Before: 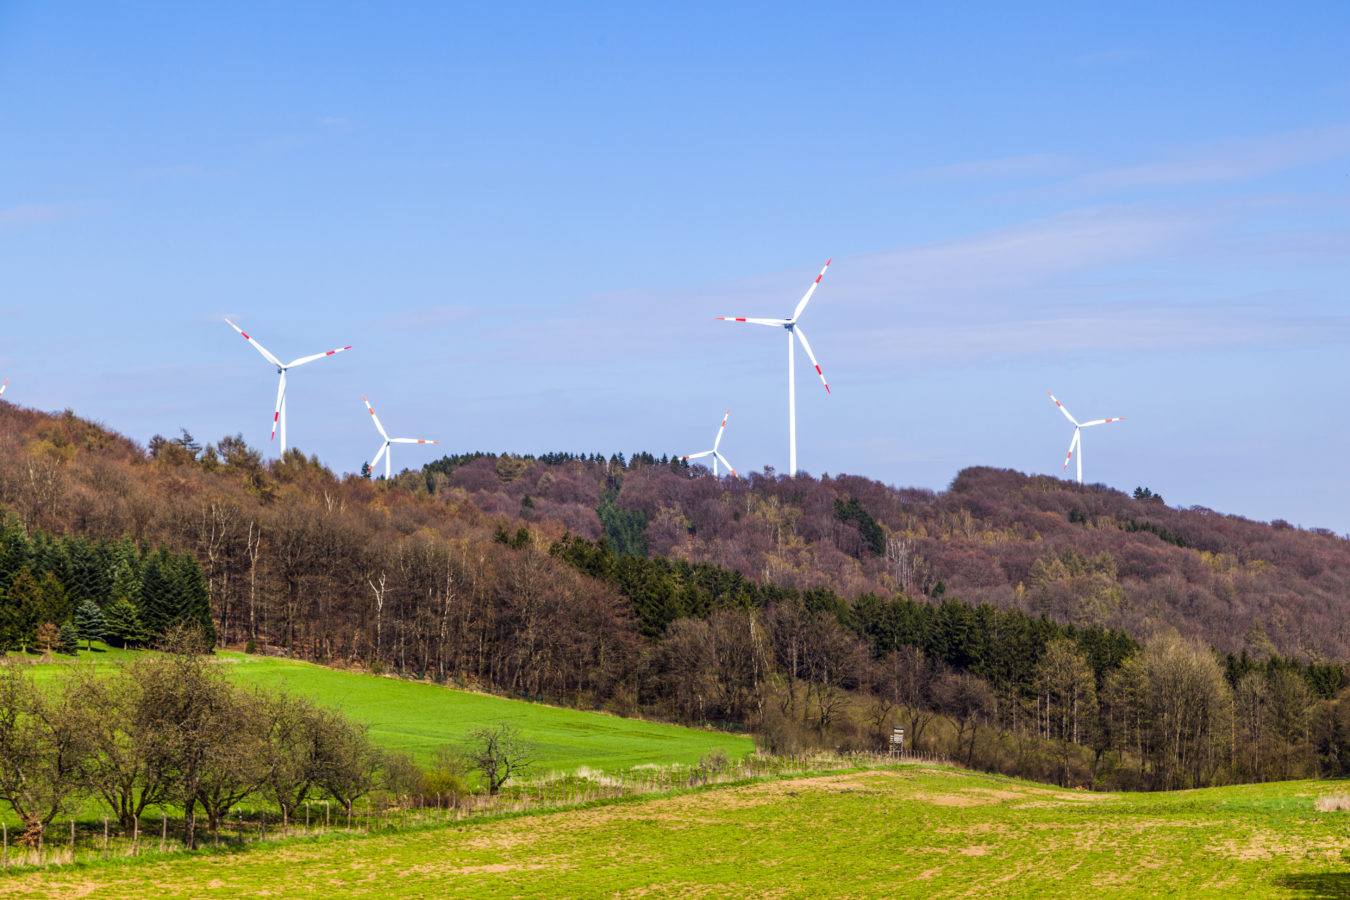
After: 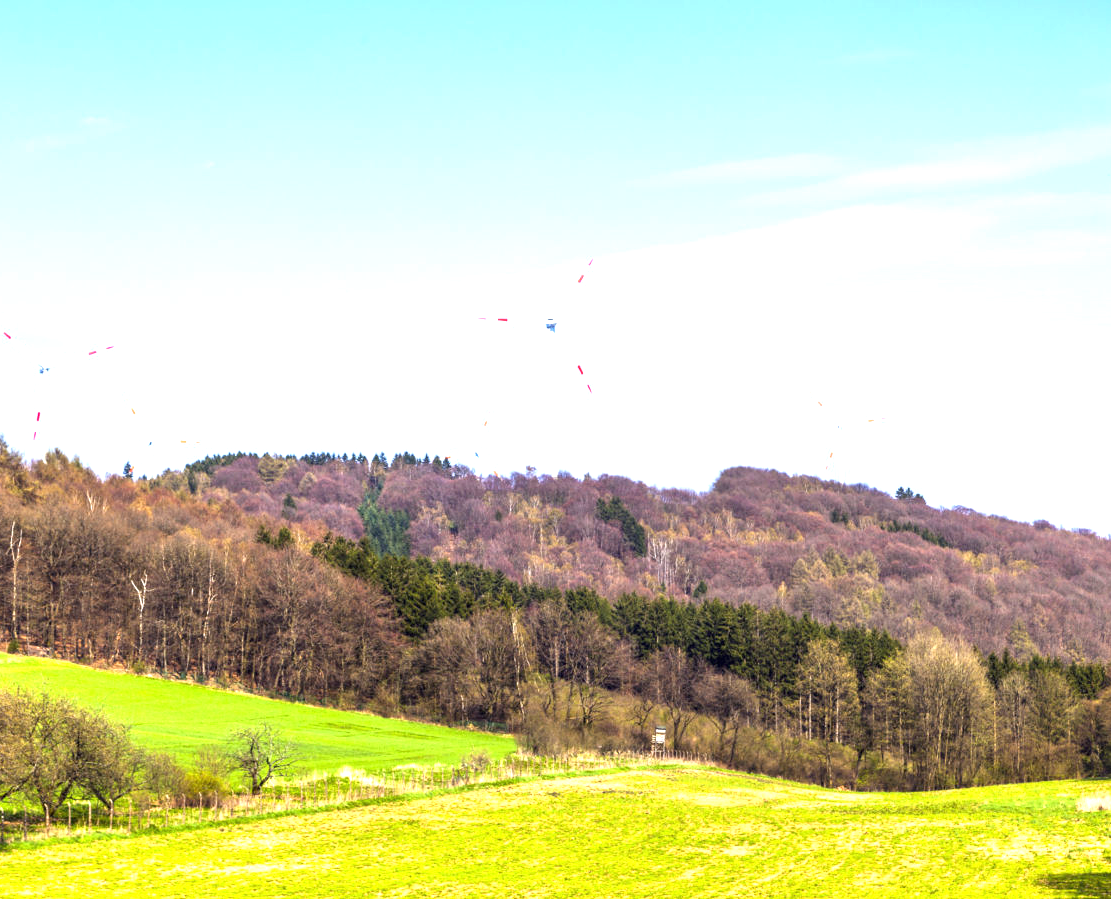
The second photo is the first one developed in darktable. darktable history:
exposure: black level correction 0, exposure 1.405 EV, compensate exposure bias true, compensate highlight preservation false
crop: left 17.63%, bottom 0.044%
